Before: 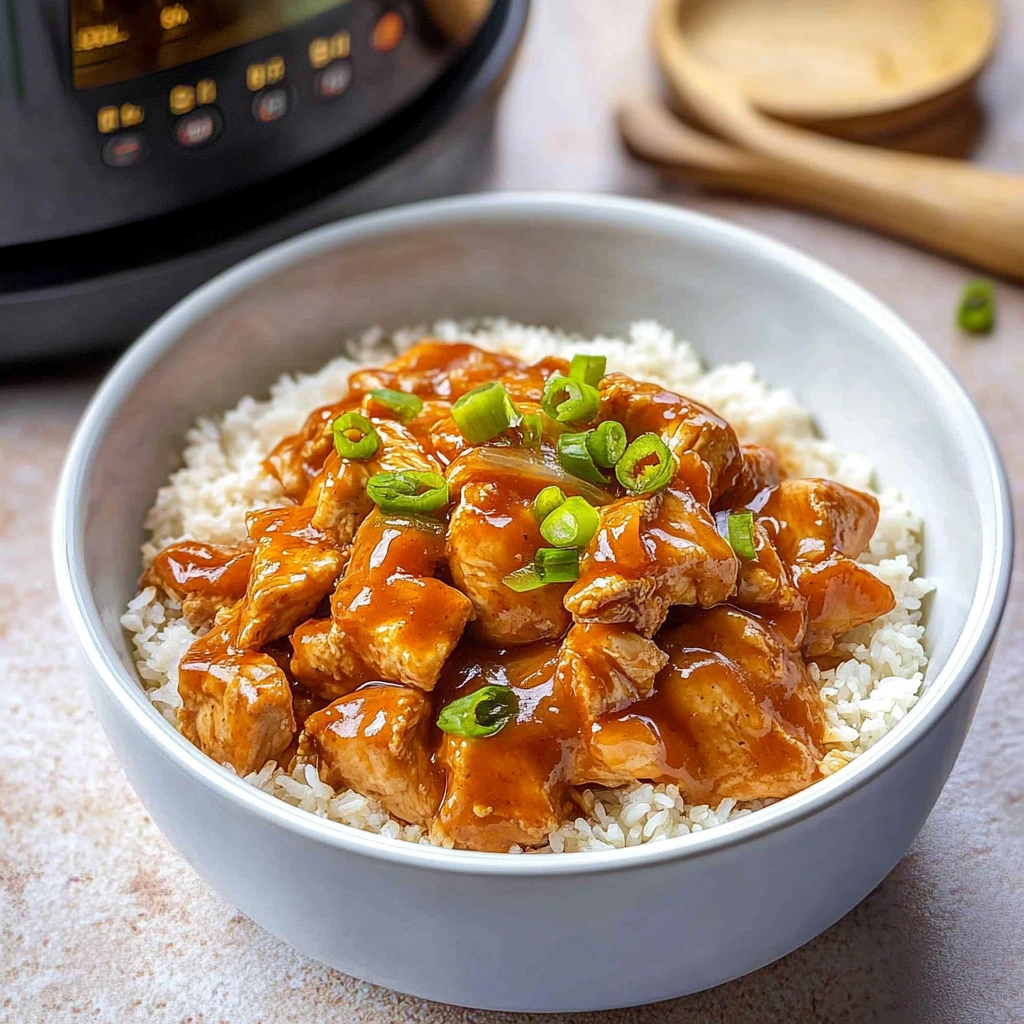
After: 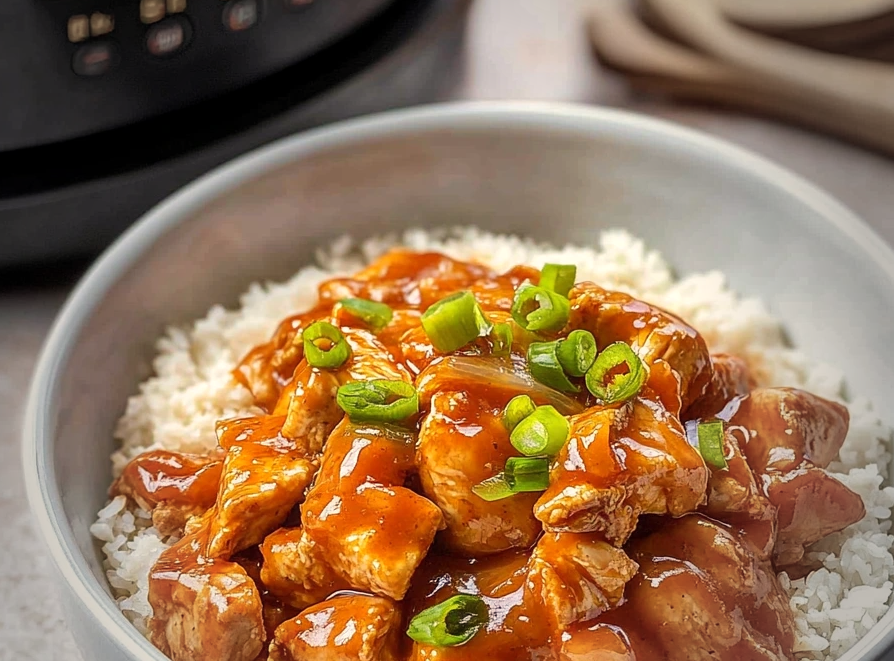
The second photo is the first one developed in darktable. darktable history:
vignetting: fall-off start 64.63%, center (-0.034, 0.148), width/height ratio 0.881
white balance: red 1.045, blue 0.932
crop: left 3.015%, top 8.969%, right 9.647%, bottom 26.457%
